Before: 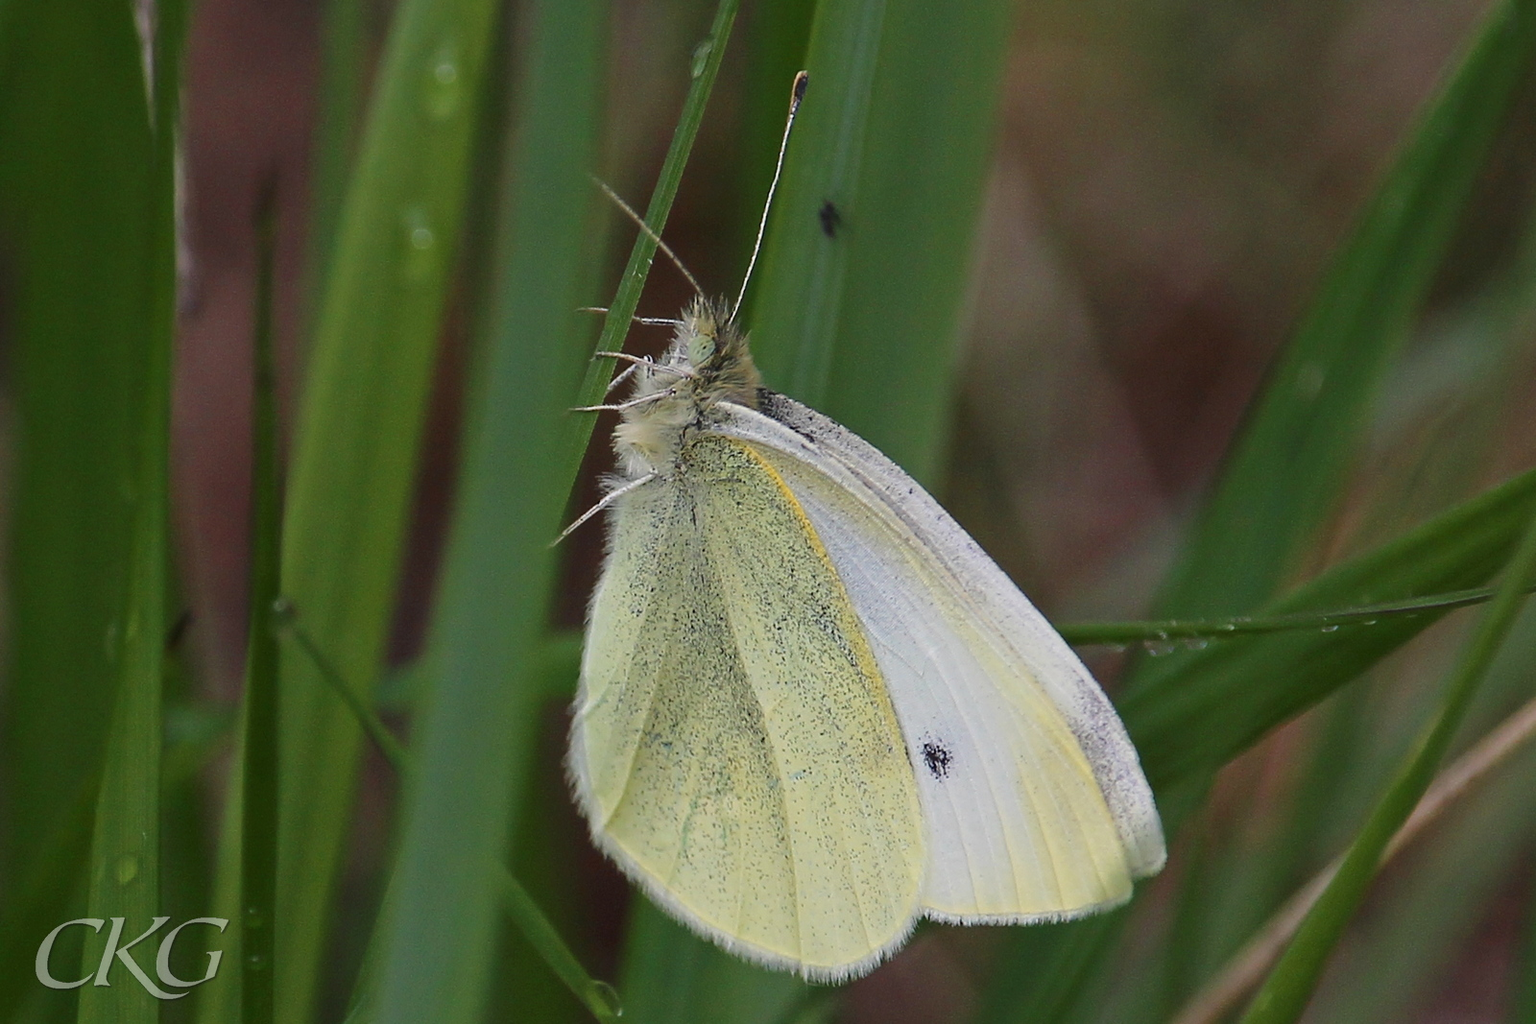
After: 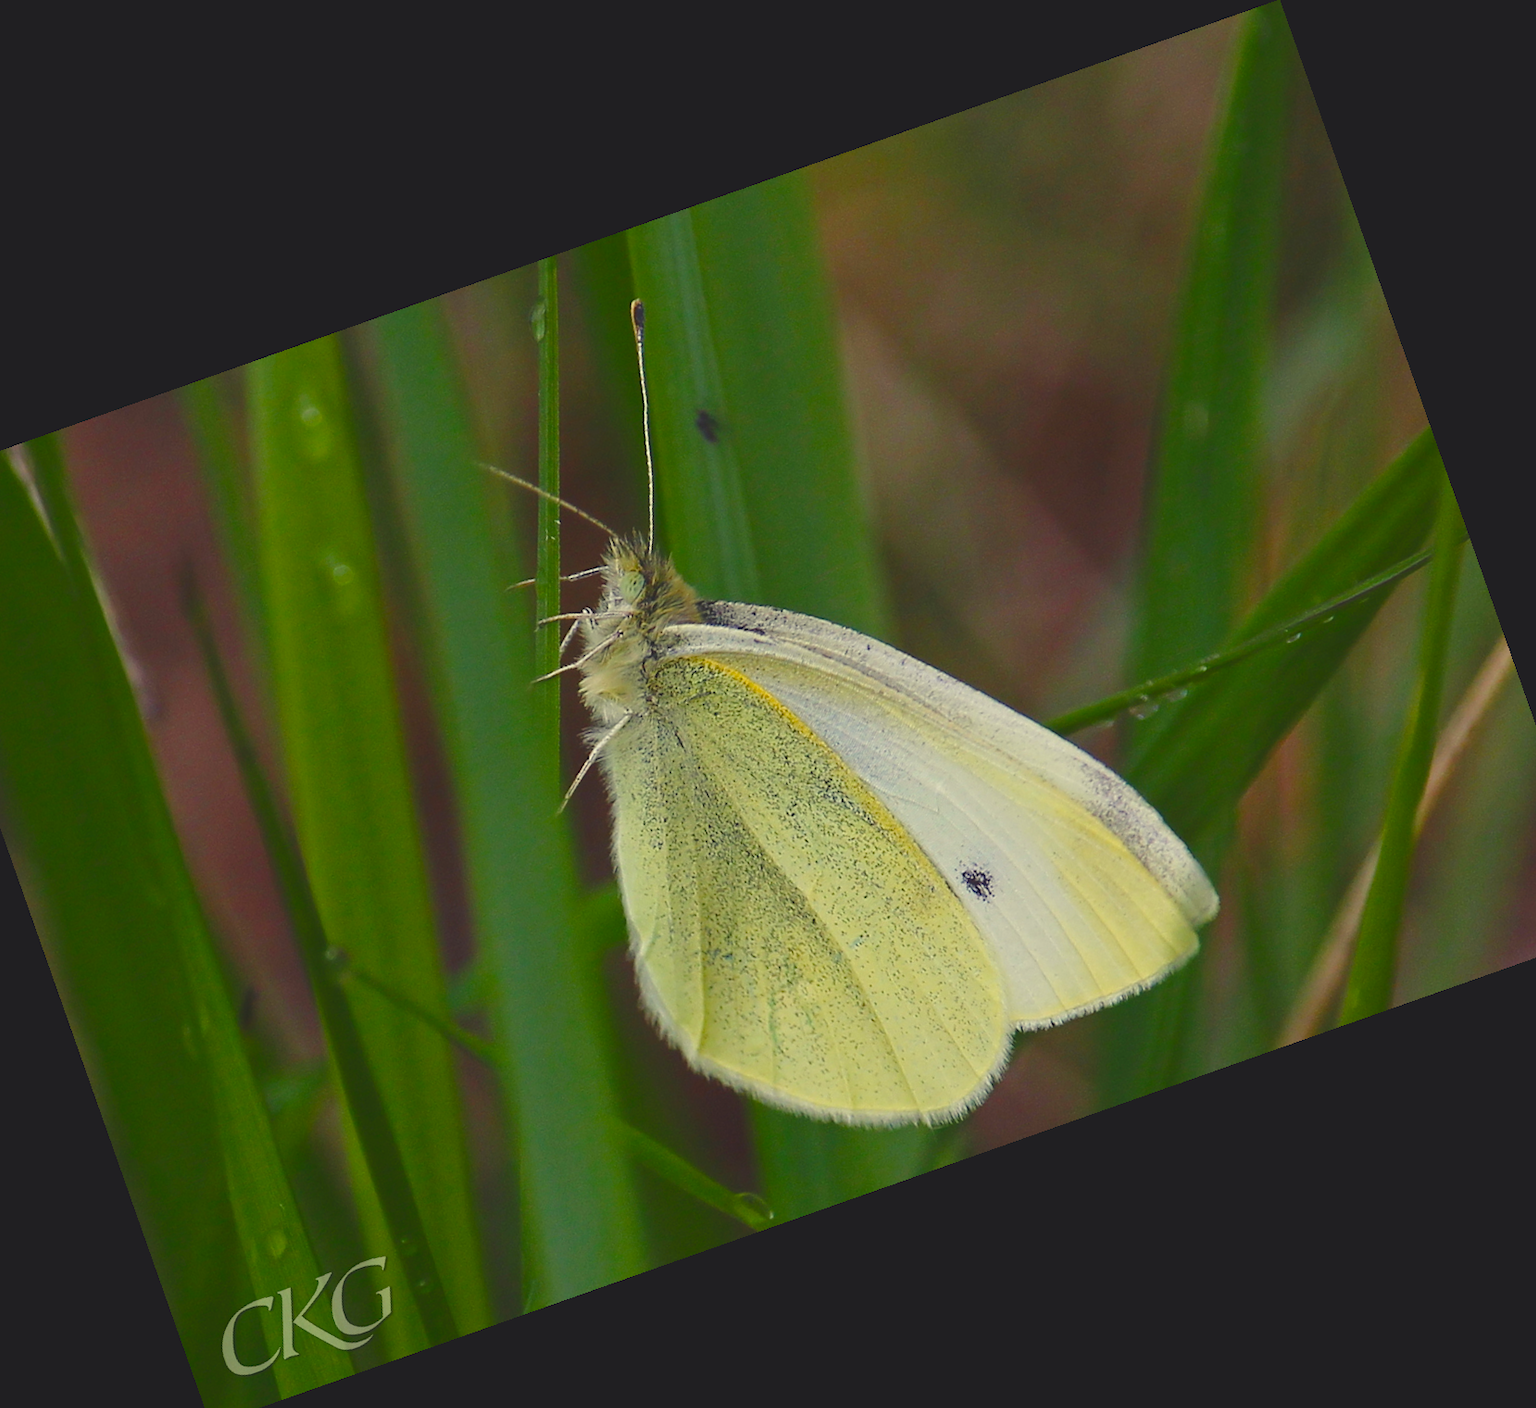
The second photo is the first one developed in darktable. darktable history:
color balance rgb: shadows lift › chroma 3%, shadows lift › hue 280.8°, power › hue 330°, highlights gain › chroma 3%, highlights gain › hue 75.6°, global offset › luminance 1.5%, perceptual saturation grading › global saturation 20%, perceptual saturation grading › highlights -25%, perceptual saturation grading › shadows 50%, global vibrance 30%
crop and rotate: angle 19.43°, left 6.812%, right 4.125%, bottom 1.087%
color correction: highlights a* -5.94, highlights b* 11.19
